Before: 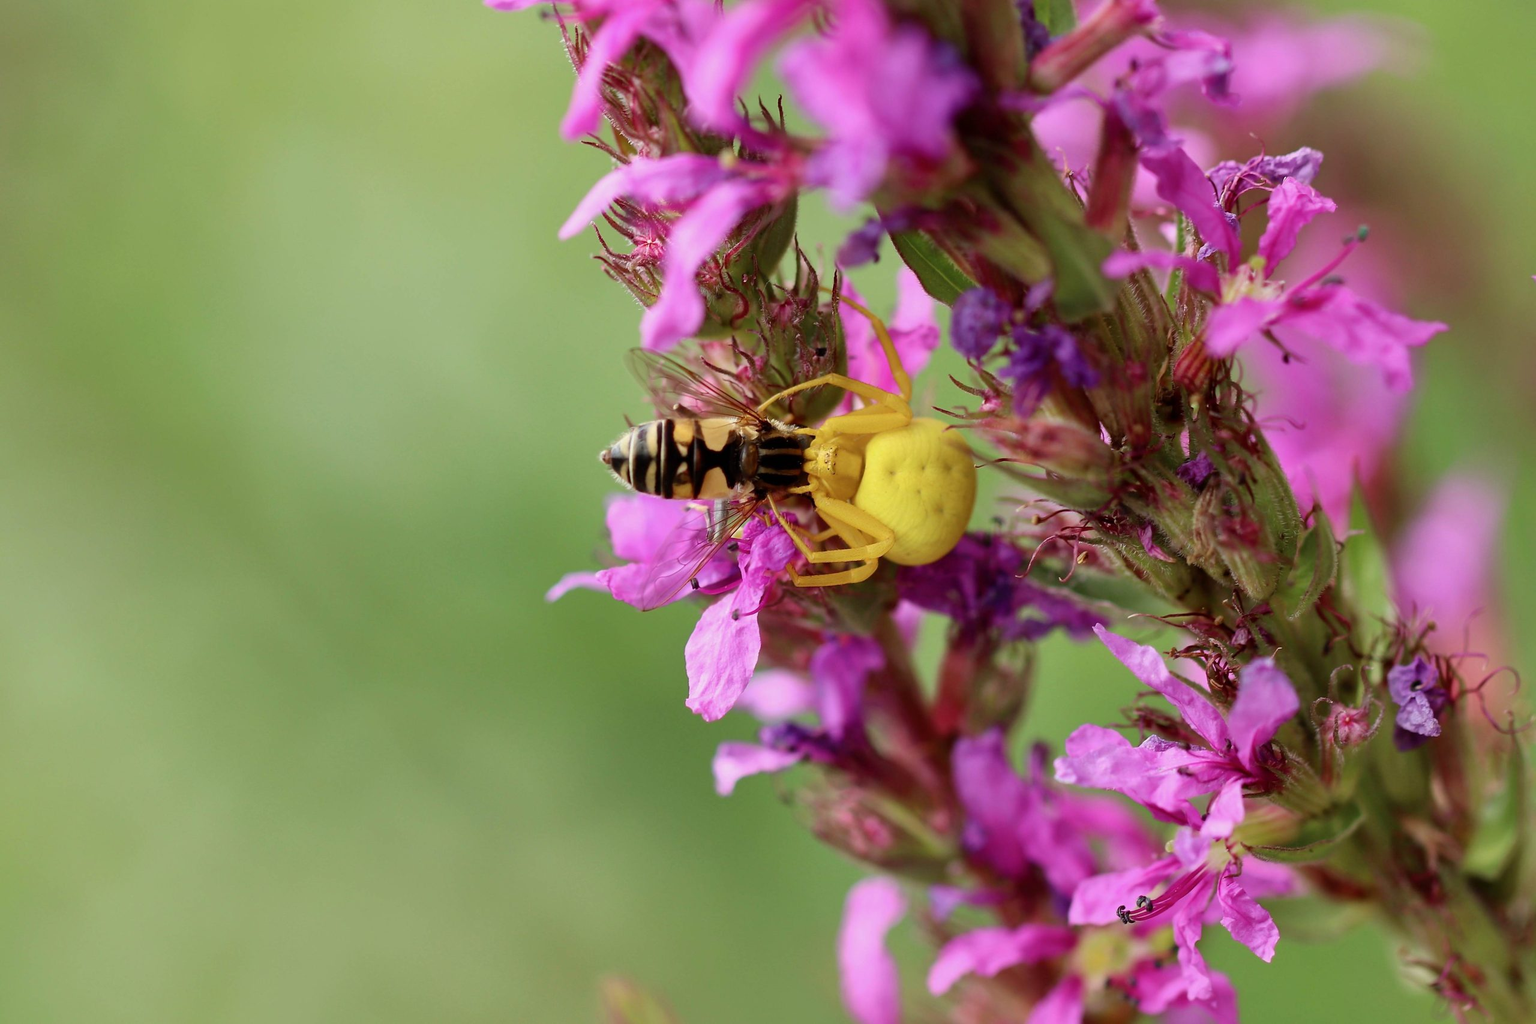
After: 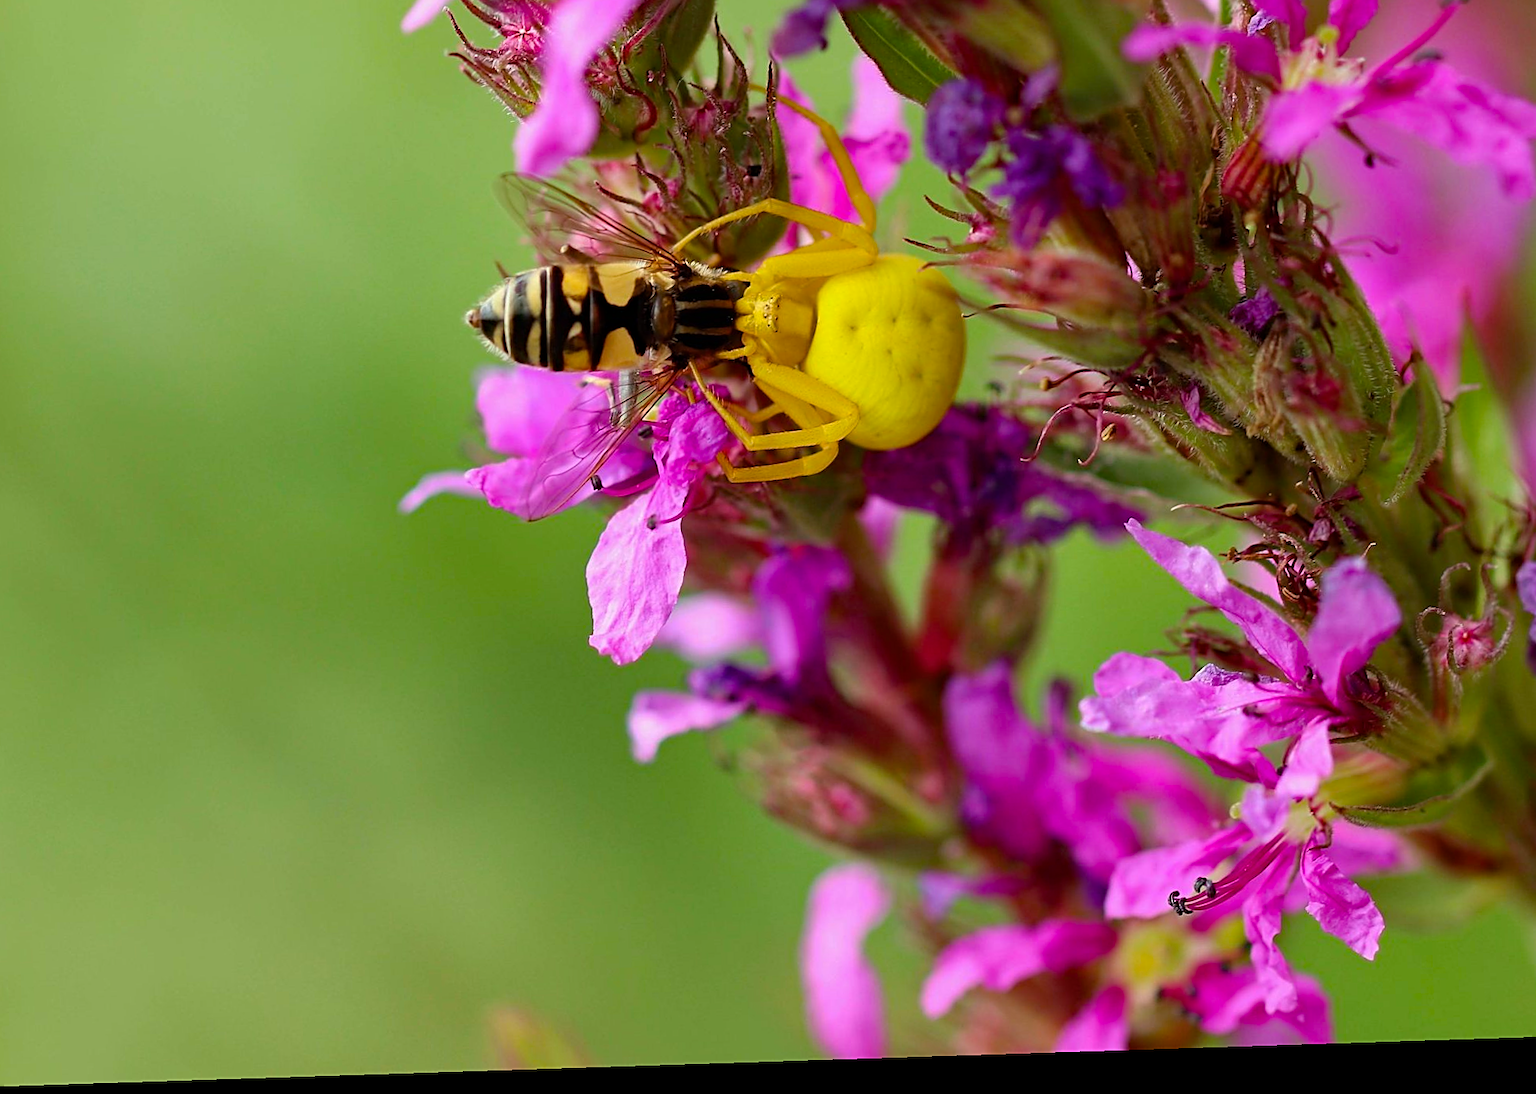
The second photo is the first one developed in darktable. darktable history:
crop: left 16.871%, top 22.857%, right 9.116%
rotate and perspective: rotation -1.77°, lens shift (horizontal) 0.004, automatic cropping off
color balance rgb: linear chroma grading › global chroma 6.48%, perceptual saturation grading › global saturation 12.96%, global vibrance 6.02%
haze removal: compatibility mode true, adaptive false
sharpen: on, module defaults
